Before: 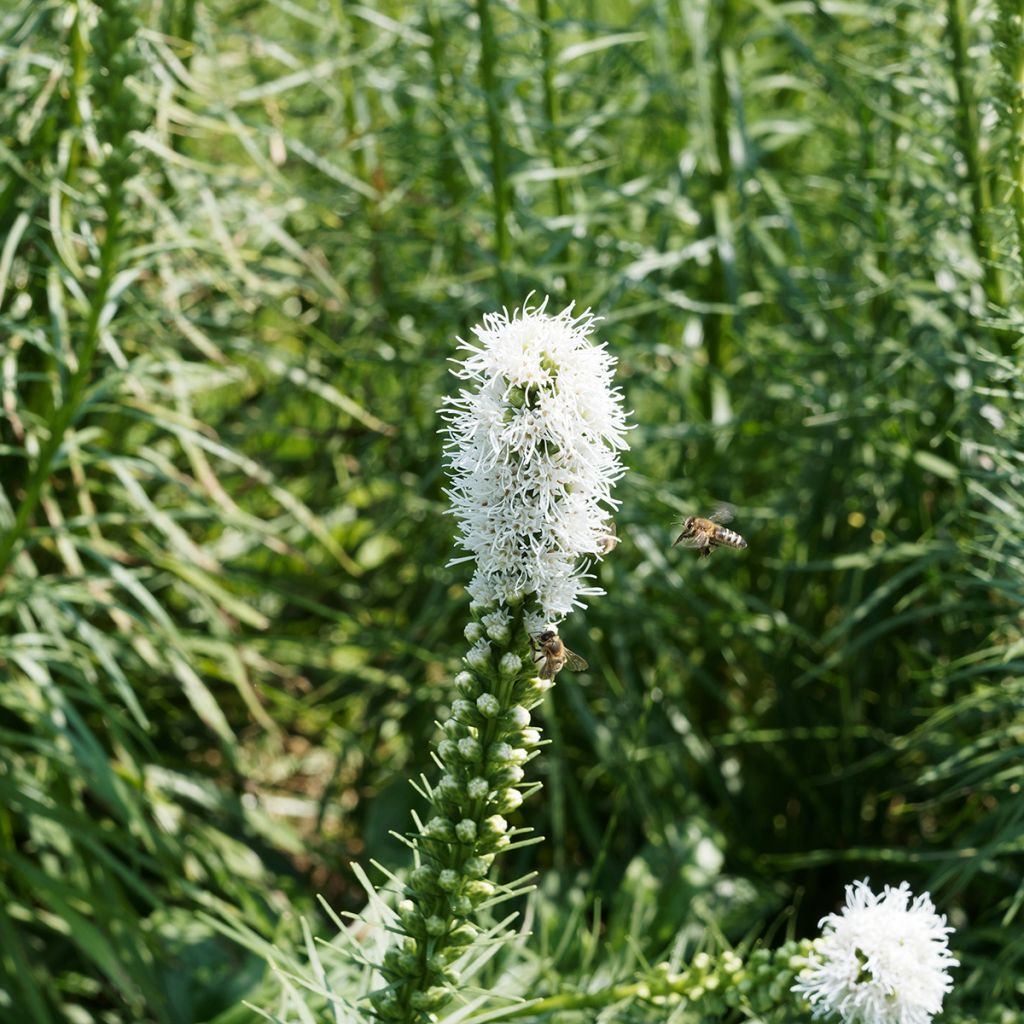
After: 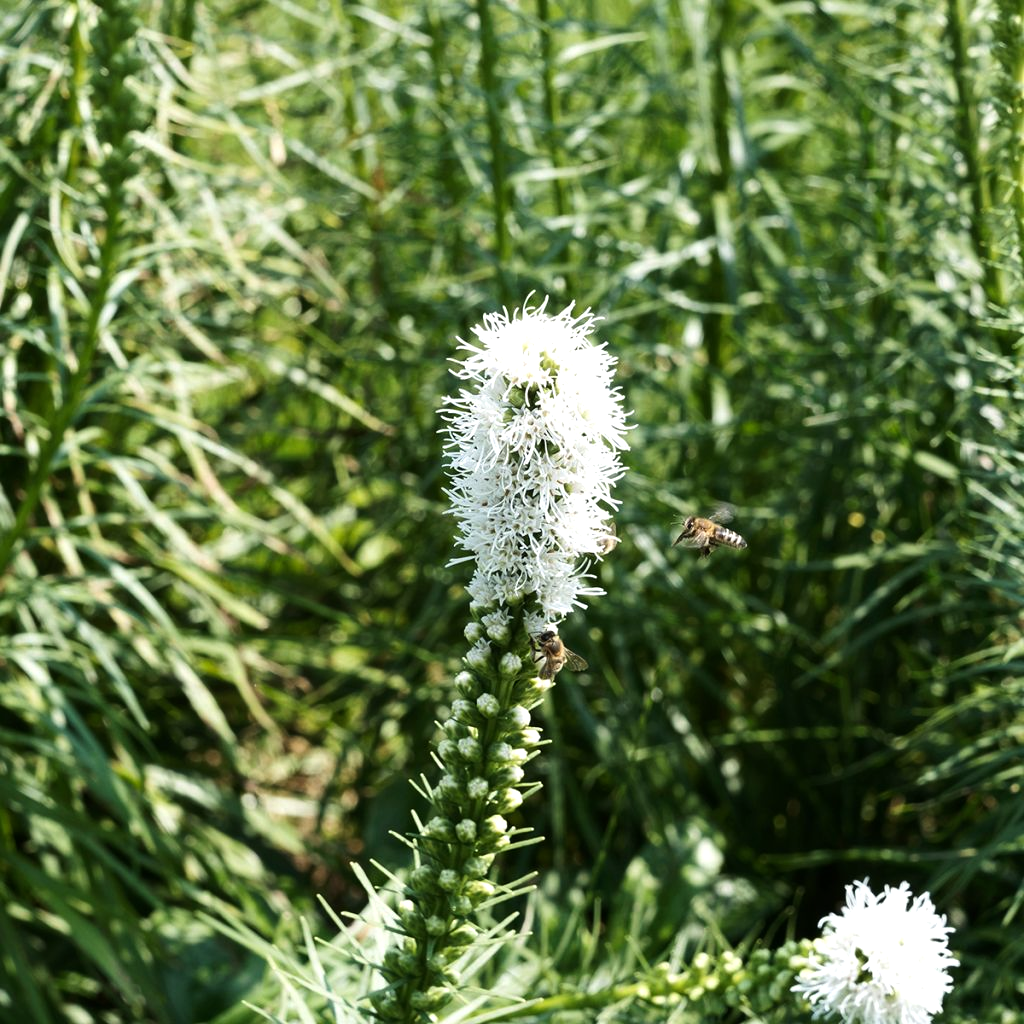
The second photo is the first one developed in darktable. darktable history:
tone equalizer: -8 EV -0.456 EV, -7 EV -0.371 EV, -6 EV -0.344 EV, -5 EV -0.201 EV, -3 EV 0.25 EV, -2 EV 0.319 EV, -1 EV 0.388 EV, +0 EV 0.447 EV, edges refinement/feathering 500, mask exposure compensation -1.57 EV, preserve details no
